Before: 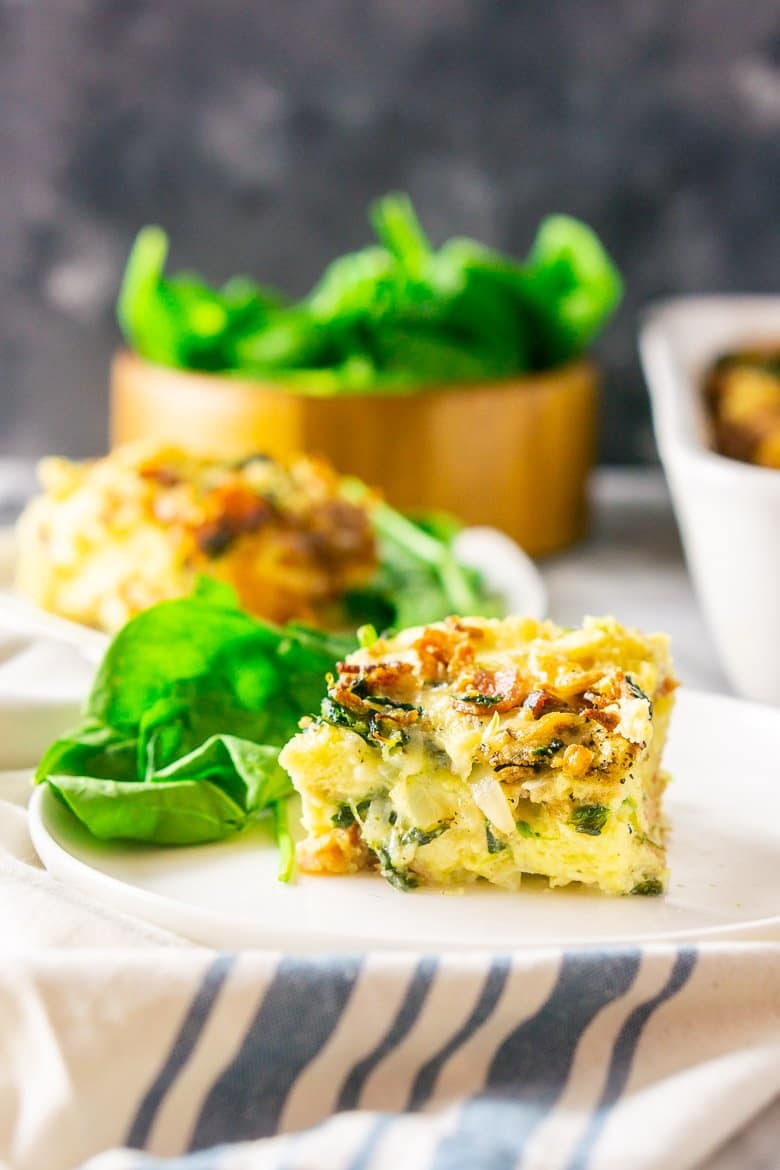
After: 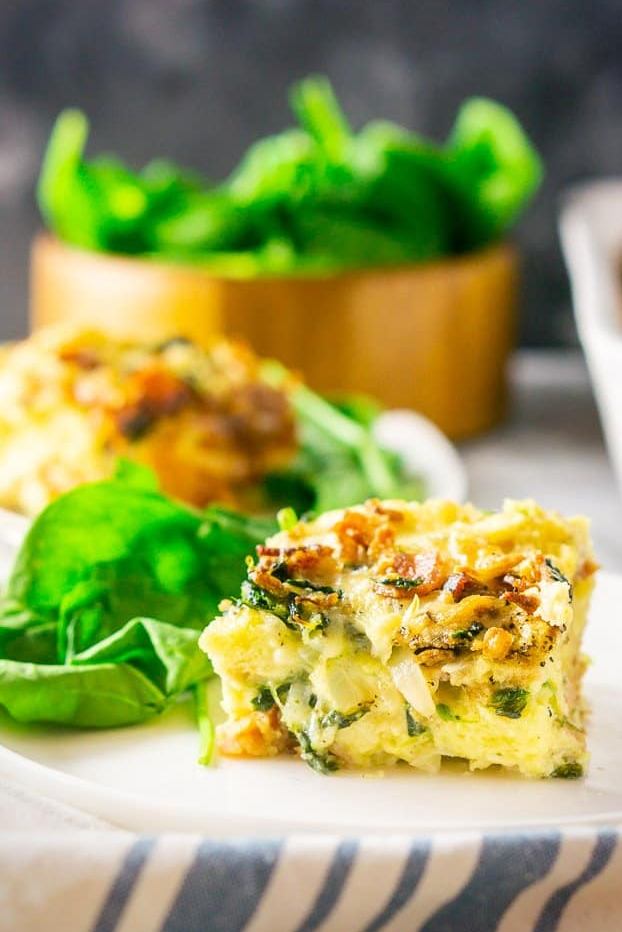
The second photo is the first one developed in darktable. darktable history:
crop and rotate: left 10.346%, top 10.024%, right 9.905%, bottom 10.286%
vignetting: fall-off radius 61.11%, saturation 0.378, unbound false
